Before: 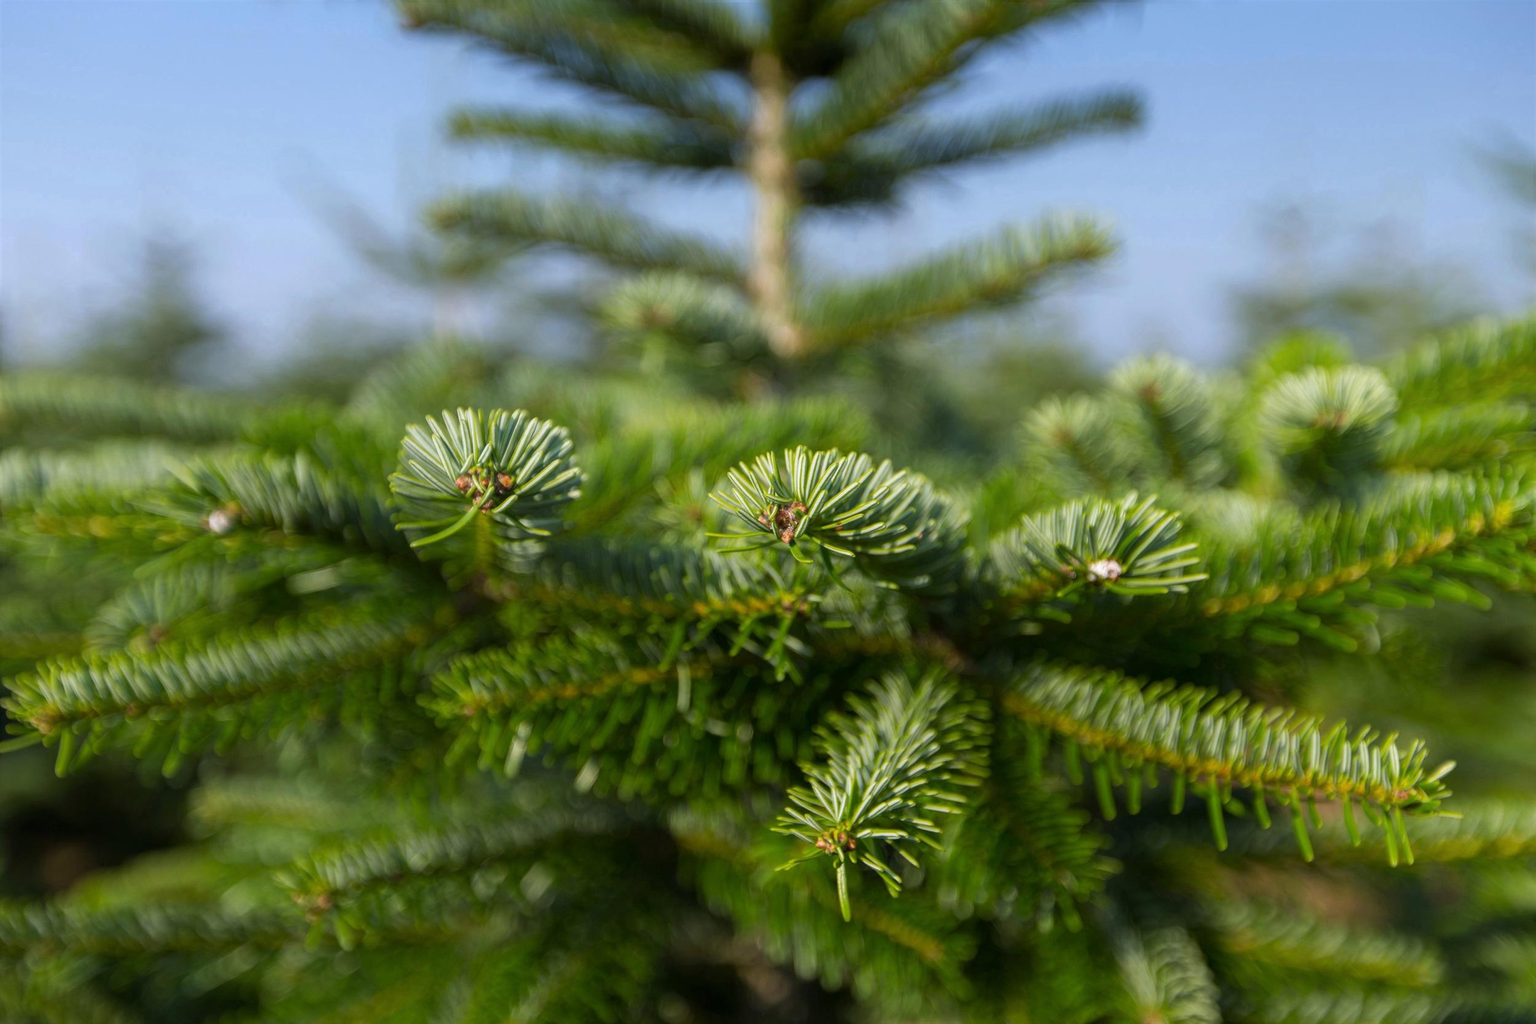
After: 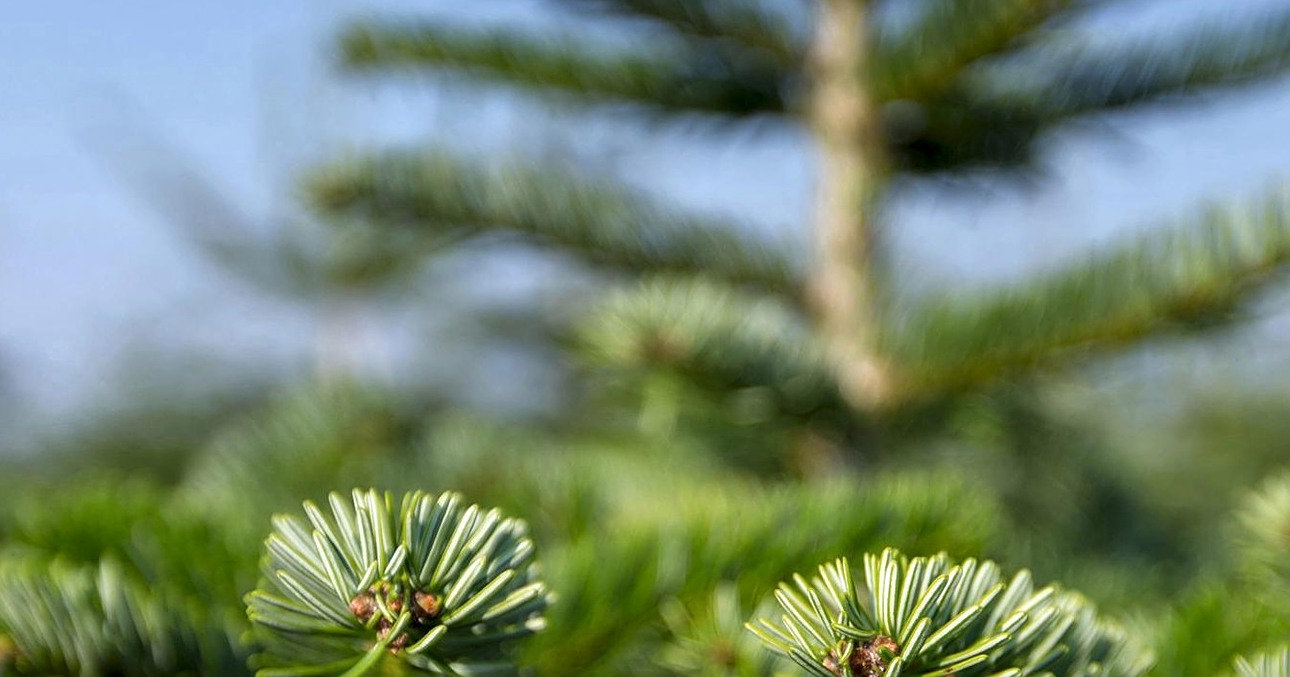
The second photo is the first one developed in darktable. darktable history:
sharpen: on, module defaults
contrast equalizer: octaves 7, y [[0.514, 0.573, 0.581, 0.508, 0.5, 0.5], [0.5 ×6], [0.5 ×6], [0 ×6], [0 ×6]]
crop: left 15.111%, top 9.26%, right 31.127%, bottom 48.377%
